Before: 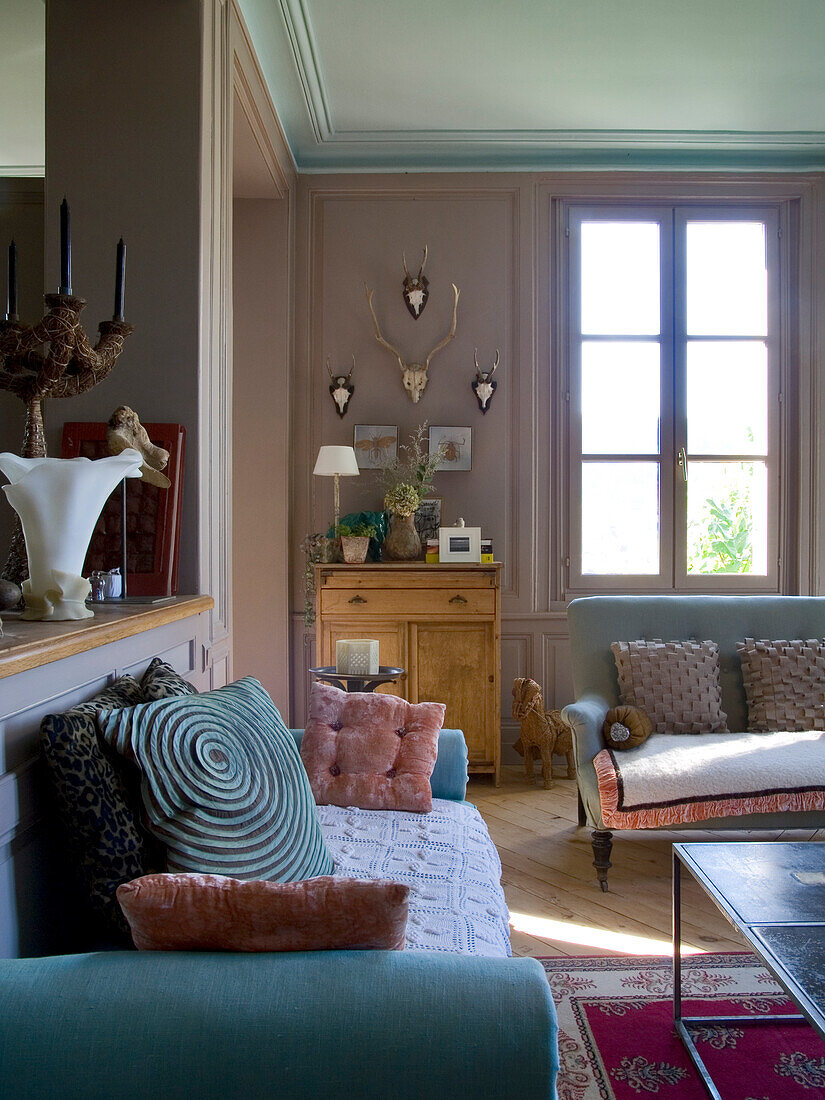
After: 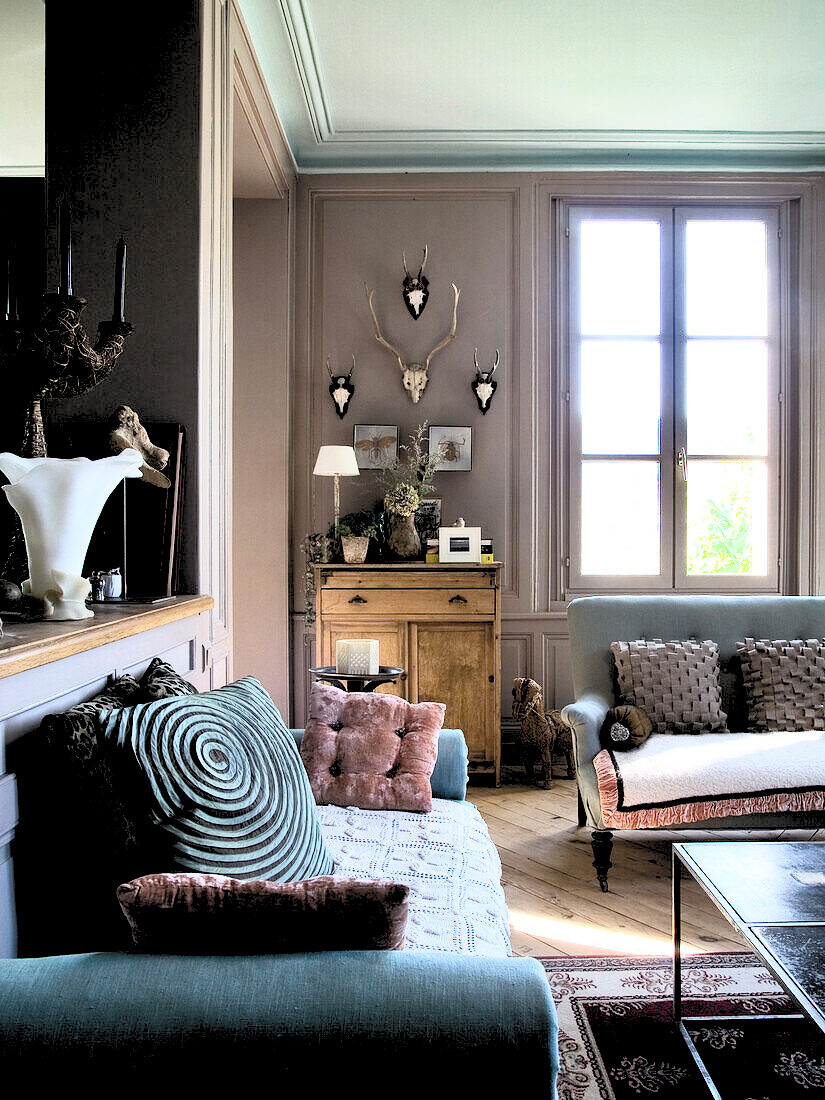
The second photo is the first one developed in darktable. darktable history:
rgb levels: levels [[0.034, 0.472, 0.904], [0, 0.5, 1], [0, 0.5, 1]]
contrast brightness saturation: contrast 0.39, brightness 0.53
